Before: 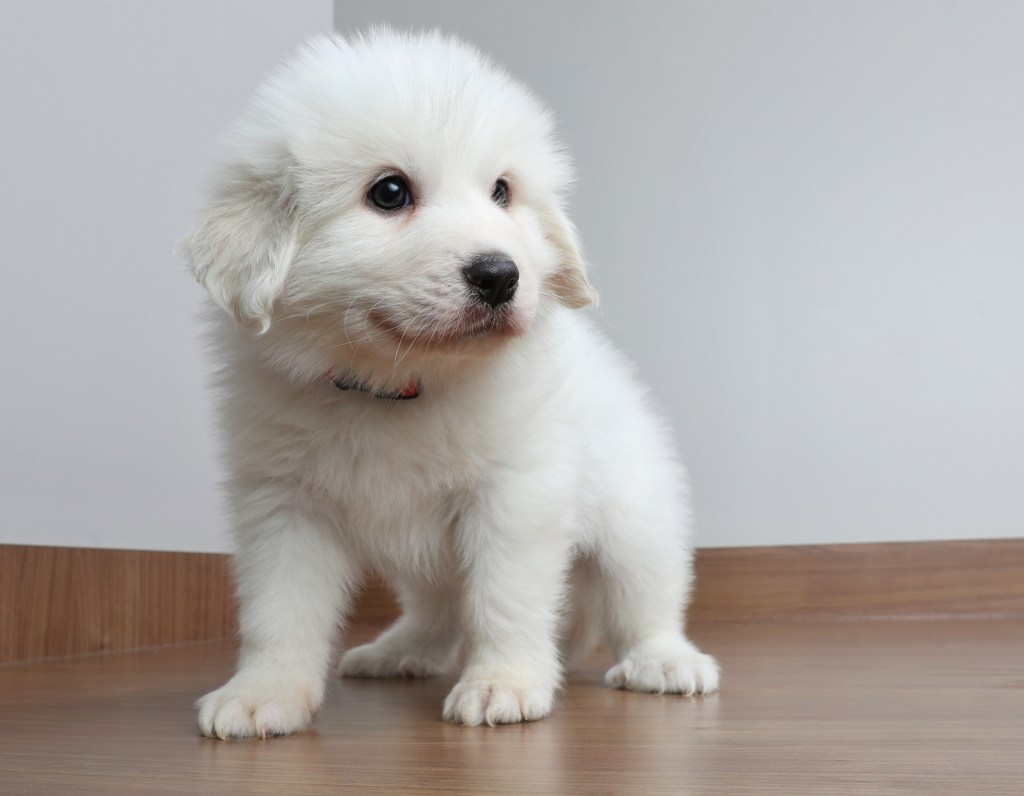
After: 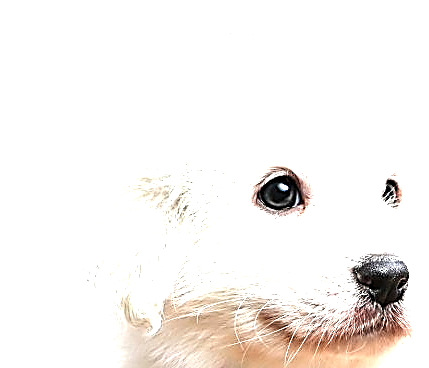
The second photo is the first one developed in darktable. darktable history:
sharpen: amount 1.861
crop and rotate: left 10.817%, top 0.062%, right 47.194%, bottom 53.626%
exposure: black level correction 0, compensate exposure bias true, compensate highlight preservation false
levels: levels [0, 0.281, 0.562]
